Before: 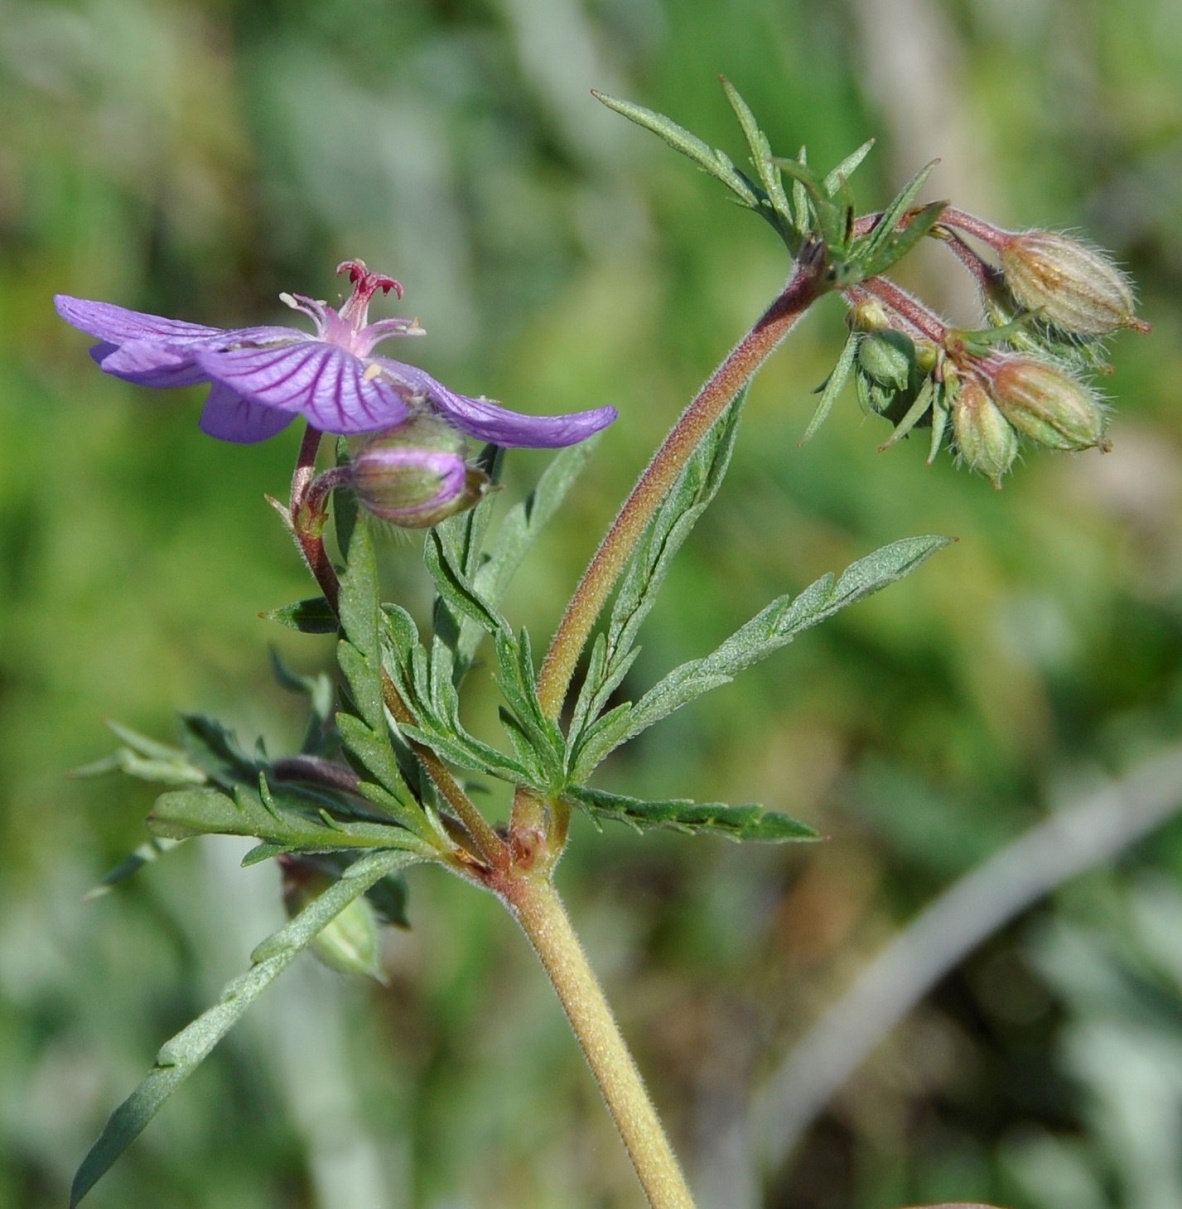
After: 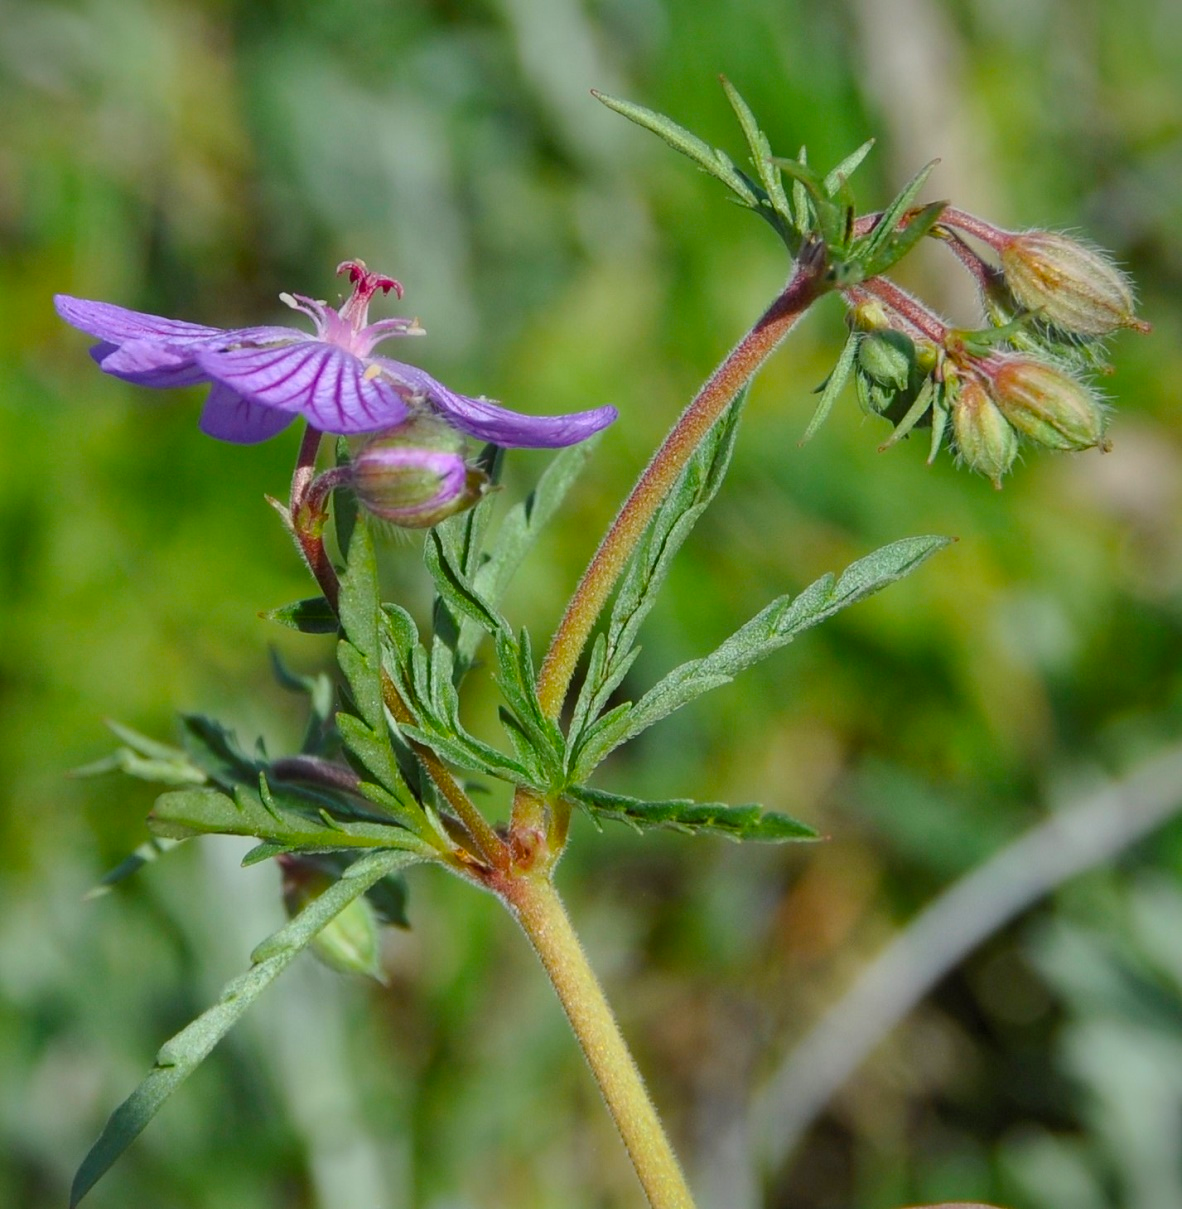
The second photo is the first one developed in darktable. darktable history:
vignetting: fall-off start 116.64%, fall-off radius 59.34%
color balance rgb: perceptual saturation grading › global saturation 30.109%
shadows and highlights: shadows 39.53, highlights -59.9
